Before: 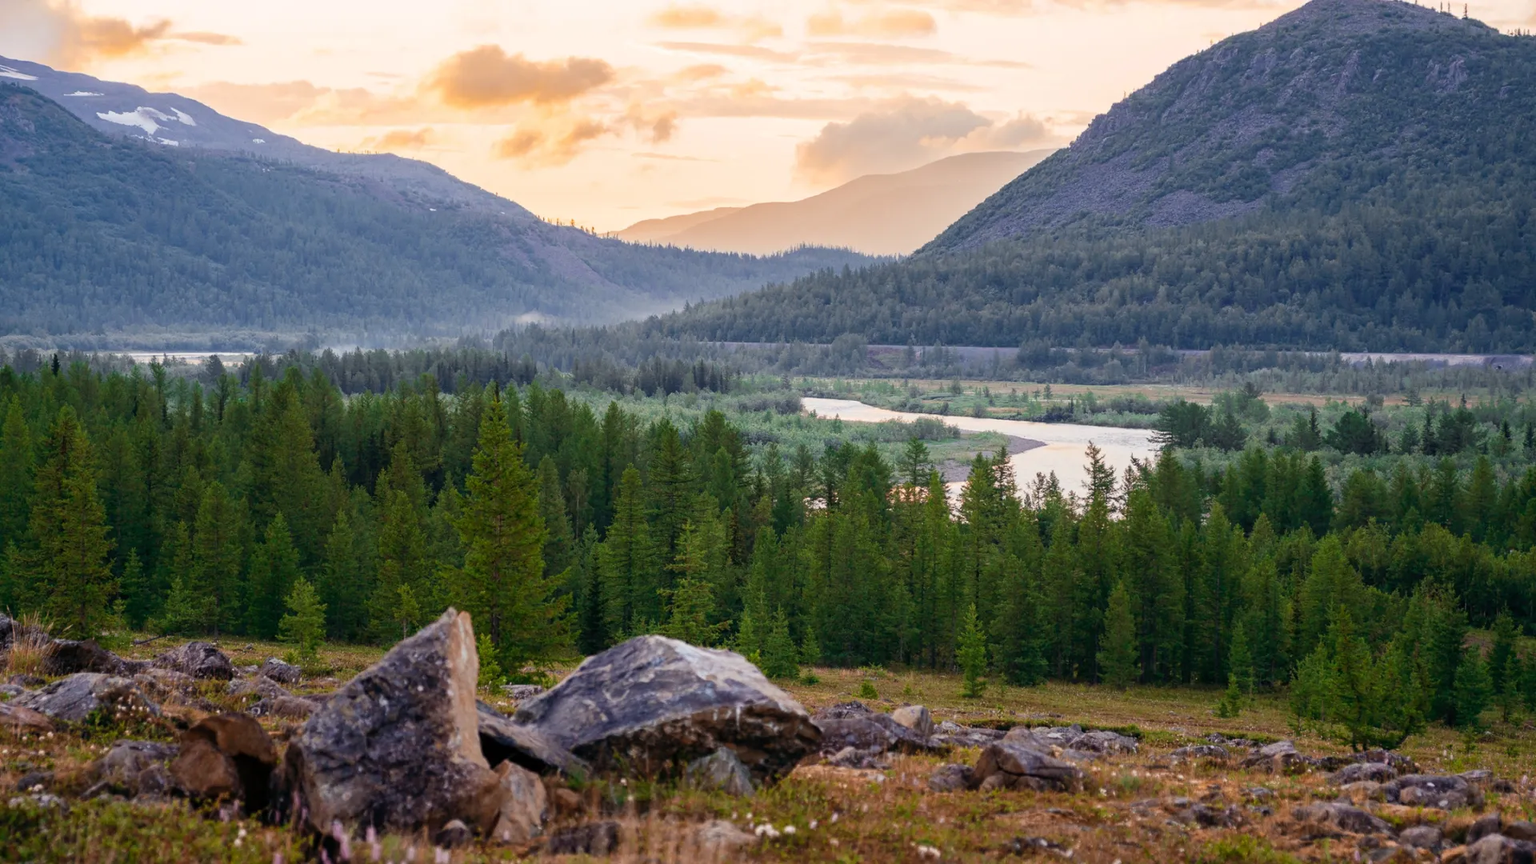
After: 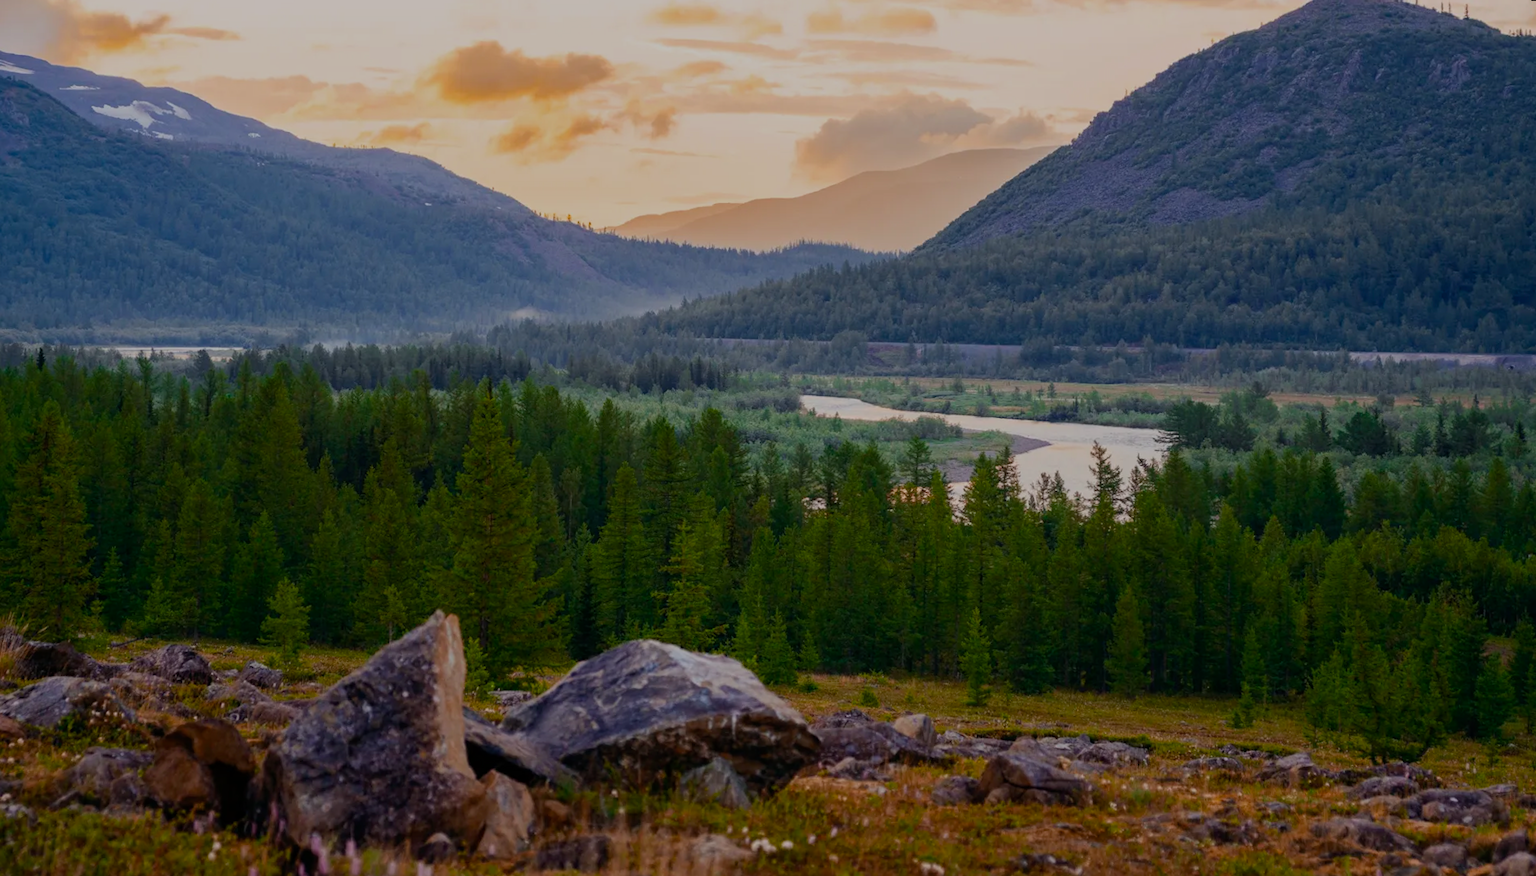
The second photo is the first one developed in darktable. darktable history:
rotate and perspective: rotation 0.226°, lens shift (vertical) -0.042, crop left 0.023, crop right 0.982, crop top 0.006, crop bottom 0.994
crop: top 0.05%, bottom 0.098%
color balance rgb: linear chroma grading › global chroma 8.12%, perceptual saturation grading › global saturation 9.07%, perceptual saturation grading › highlights -13.84%, perceptual saturation grading › mid-tones 14.88%, perceptual saturation grading › shadows 22.8%, perceptual brilliance grading › highlights 2.61%, global vibrance 12.07%
exposure: exposure -1 EV, compensate highlight preservation false
